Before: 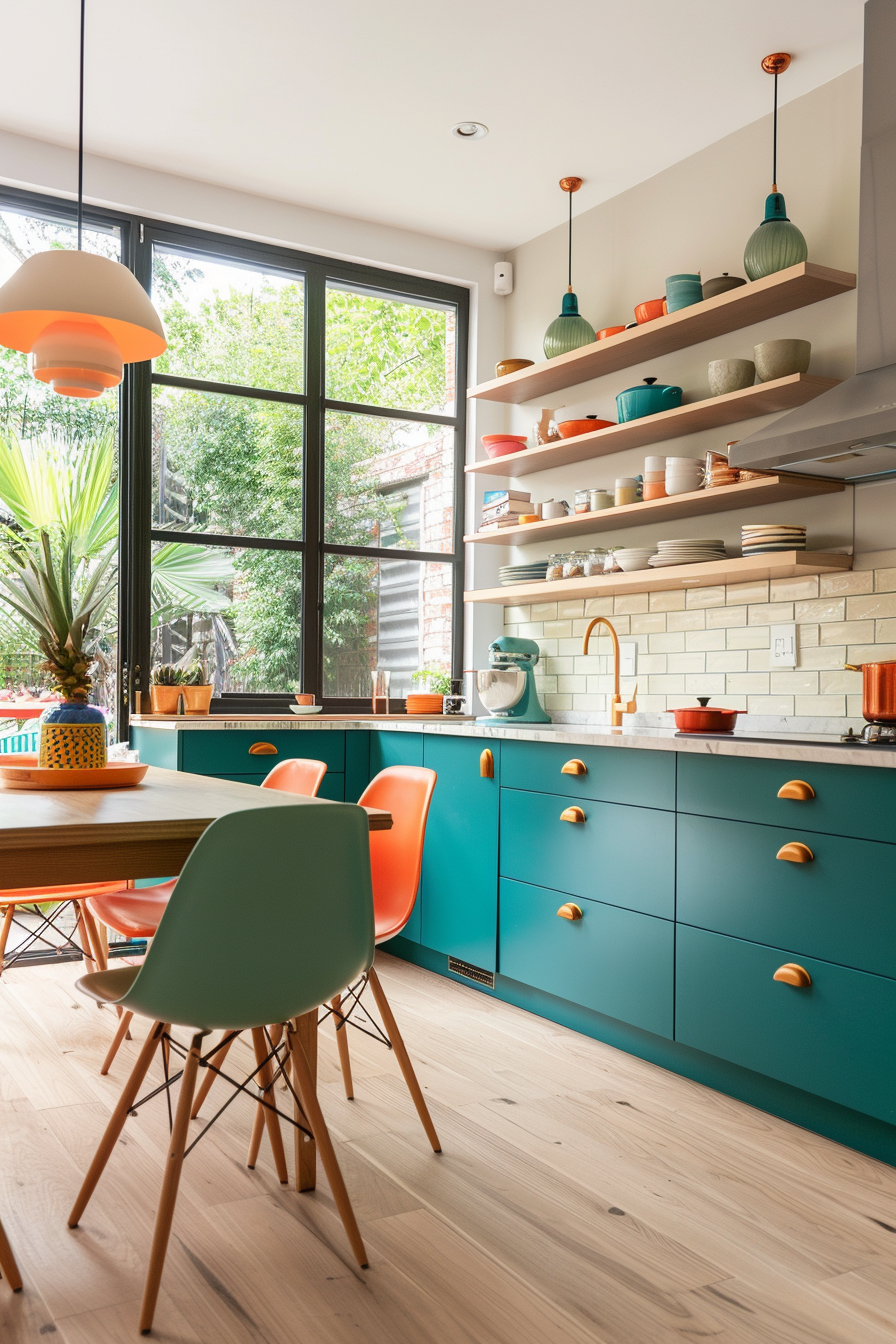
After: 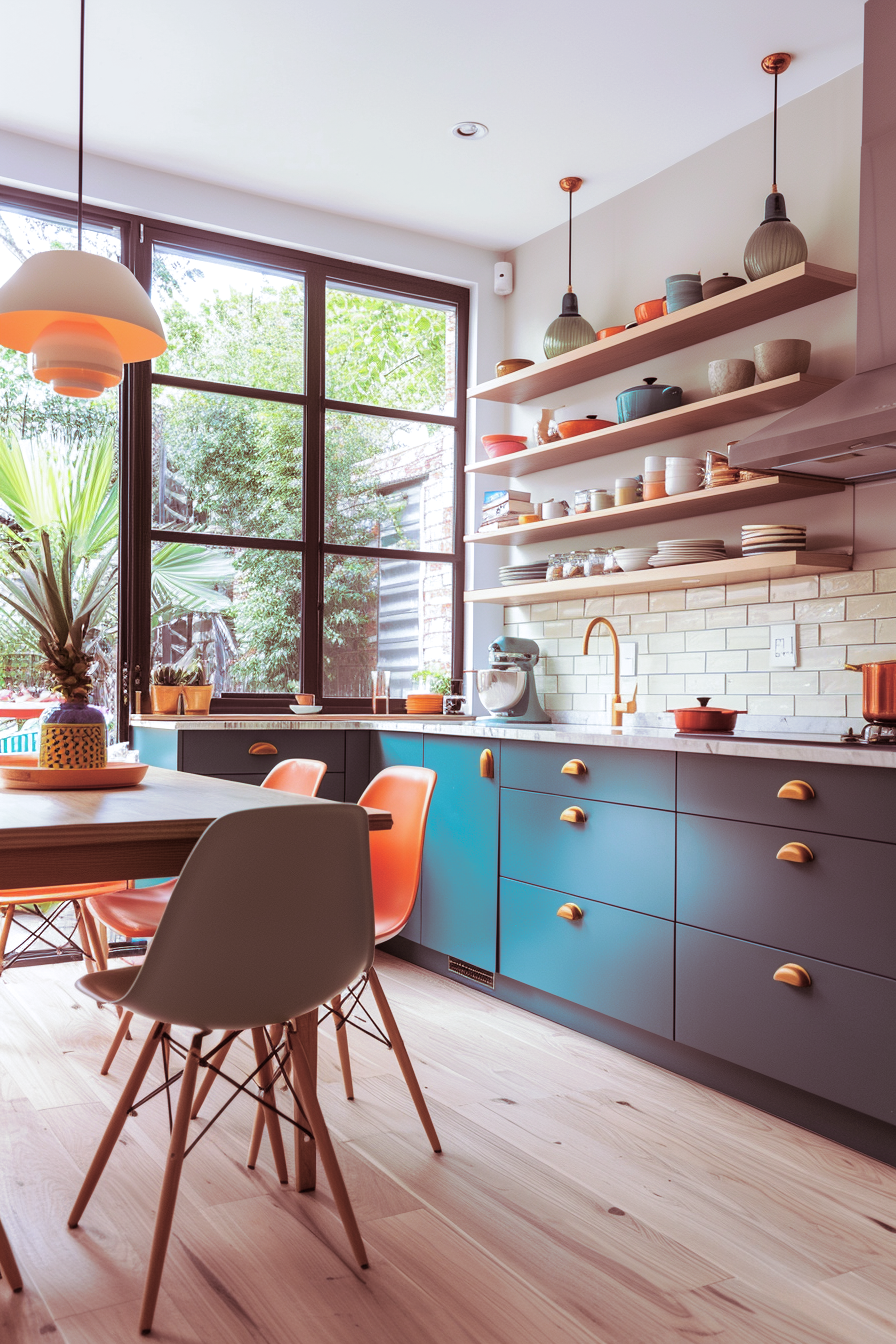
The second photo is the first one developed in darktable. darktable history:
white balance: red 0.967, blue 1.119, emerald 0.756
split-toning: on, module defaults
tone equalizer: -7 EV 0.13 EV, smoothing diameter 25%, edges refinement/feathering 10, preserve details guided filter
